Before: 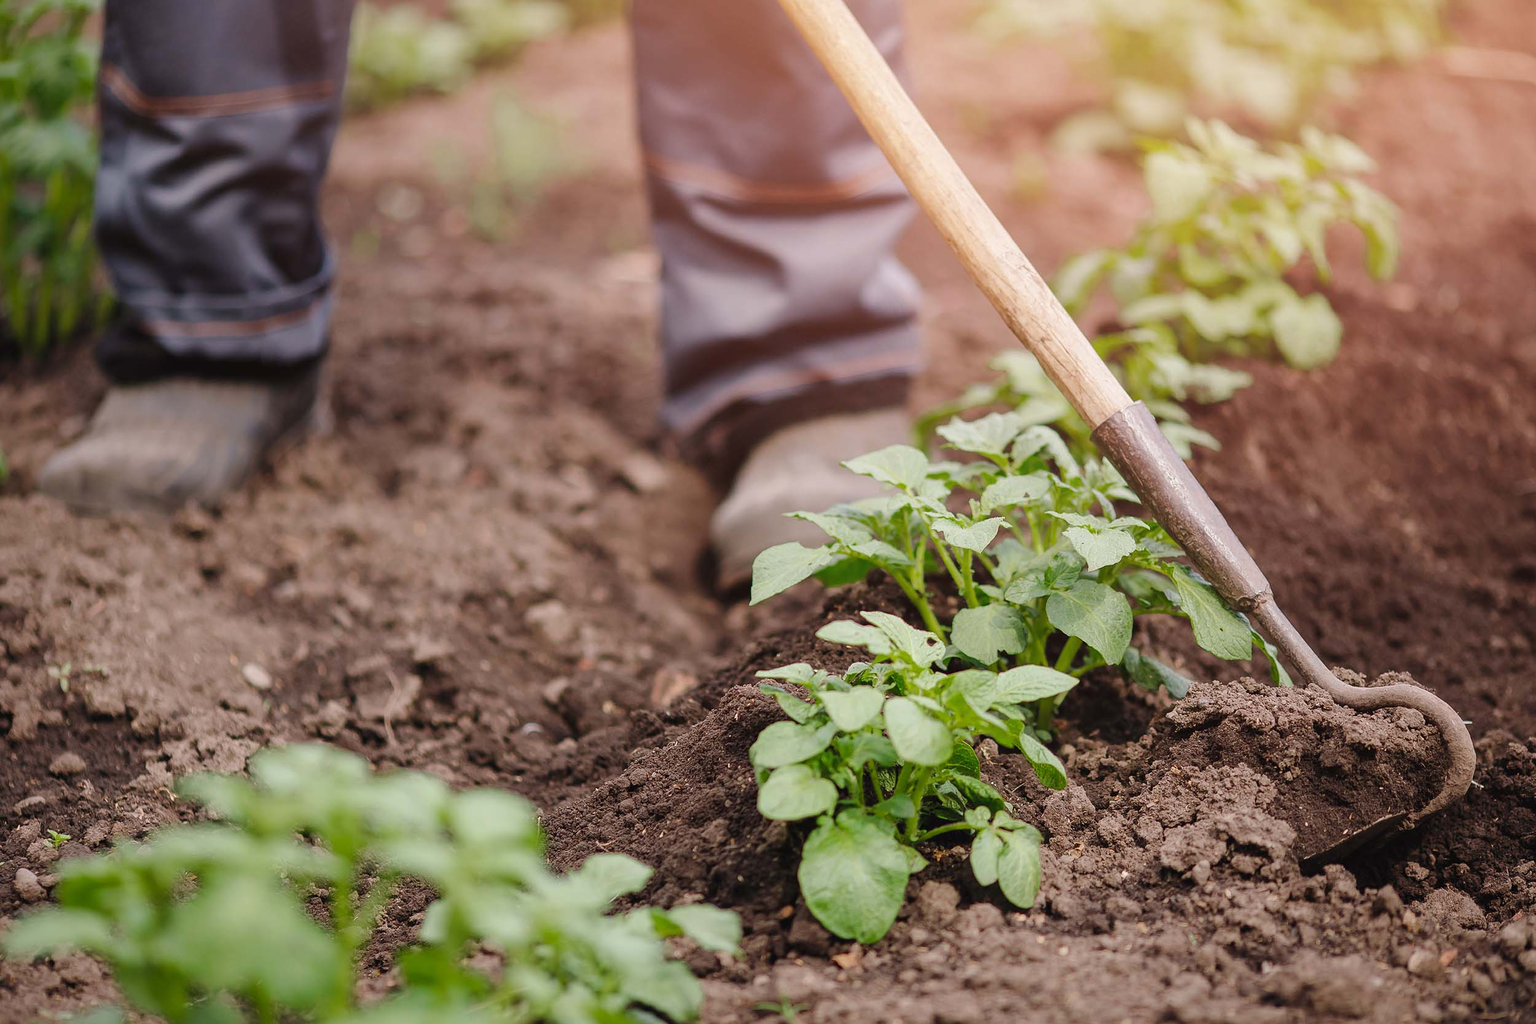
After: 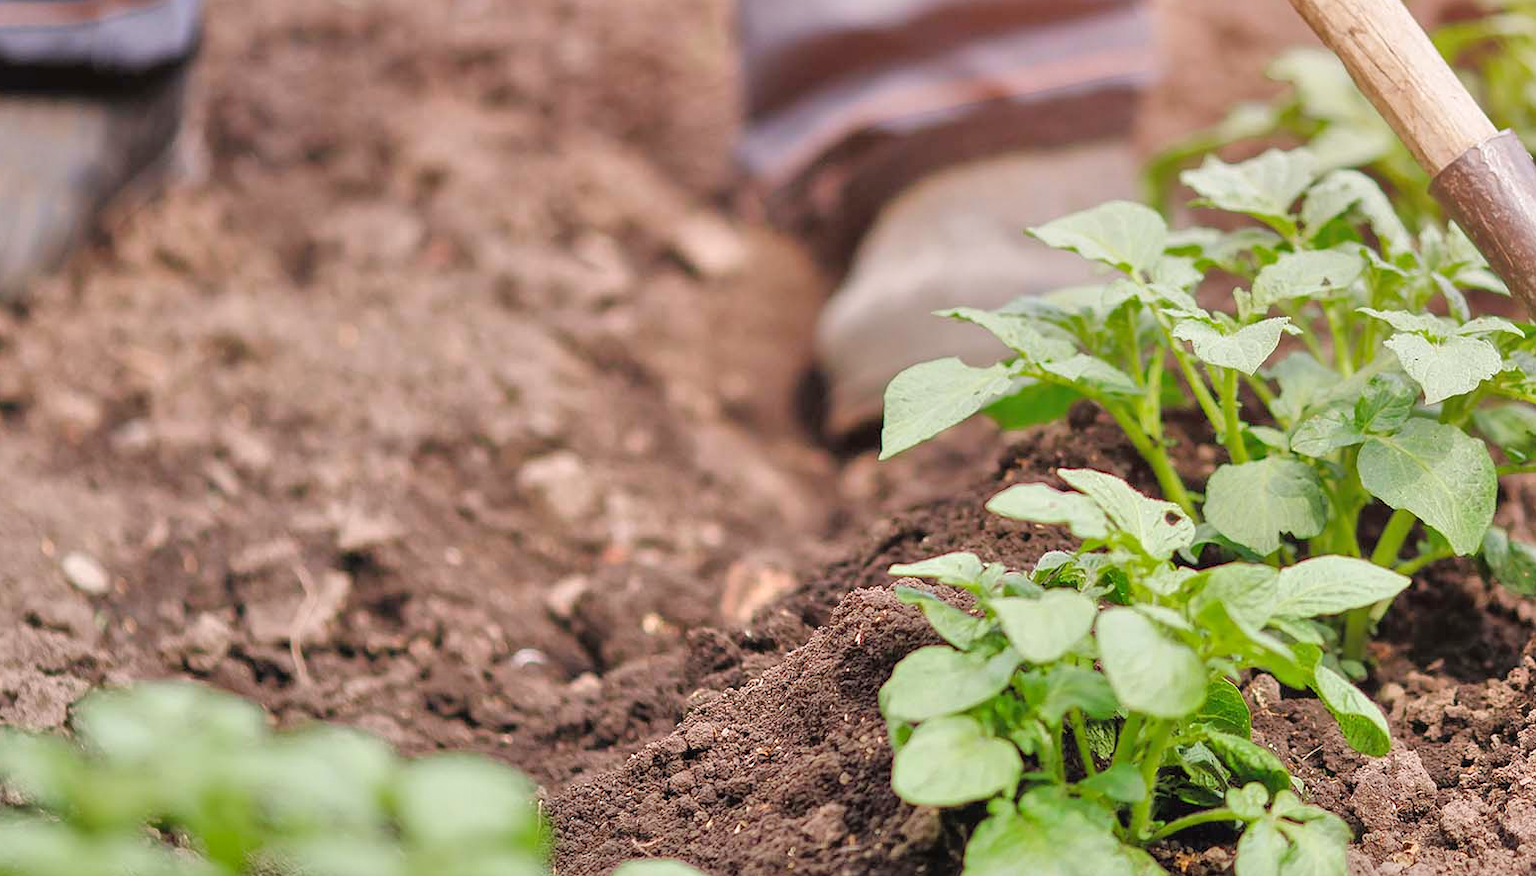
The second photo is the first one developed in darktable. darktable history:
tone equalizer: -7 EV 0.15 EV, -6 EV 0.6 EV, -5 EV 1.15 EV, -4 EV 1.33 EV, -3 EV 1.15 EV, -2 EV 0.6 EV, -1 EV 0.15 EV, mask exposure compensation -0.5 EV
shadows and highlights: shadows 29.32, highlights -29.32, low approximation 0.01, soften with gaussian
crop: left 13.312%, top 31.28%, right 24.627%, bottom 15.582%
